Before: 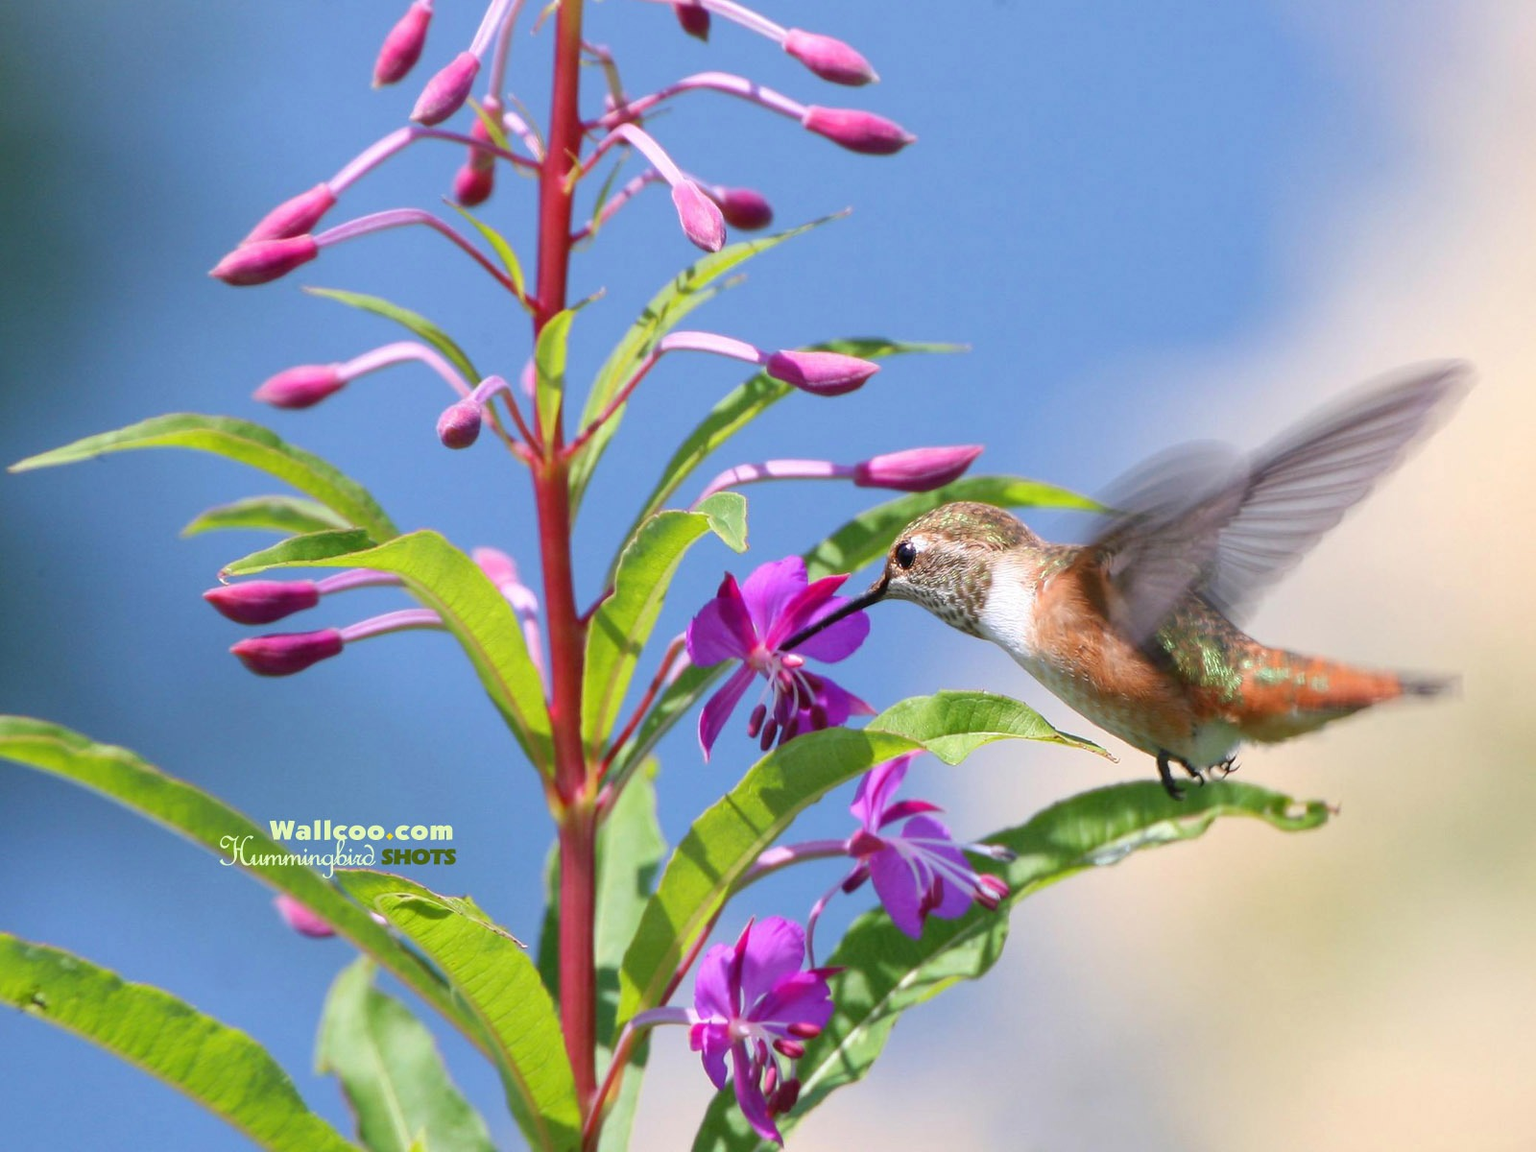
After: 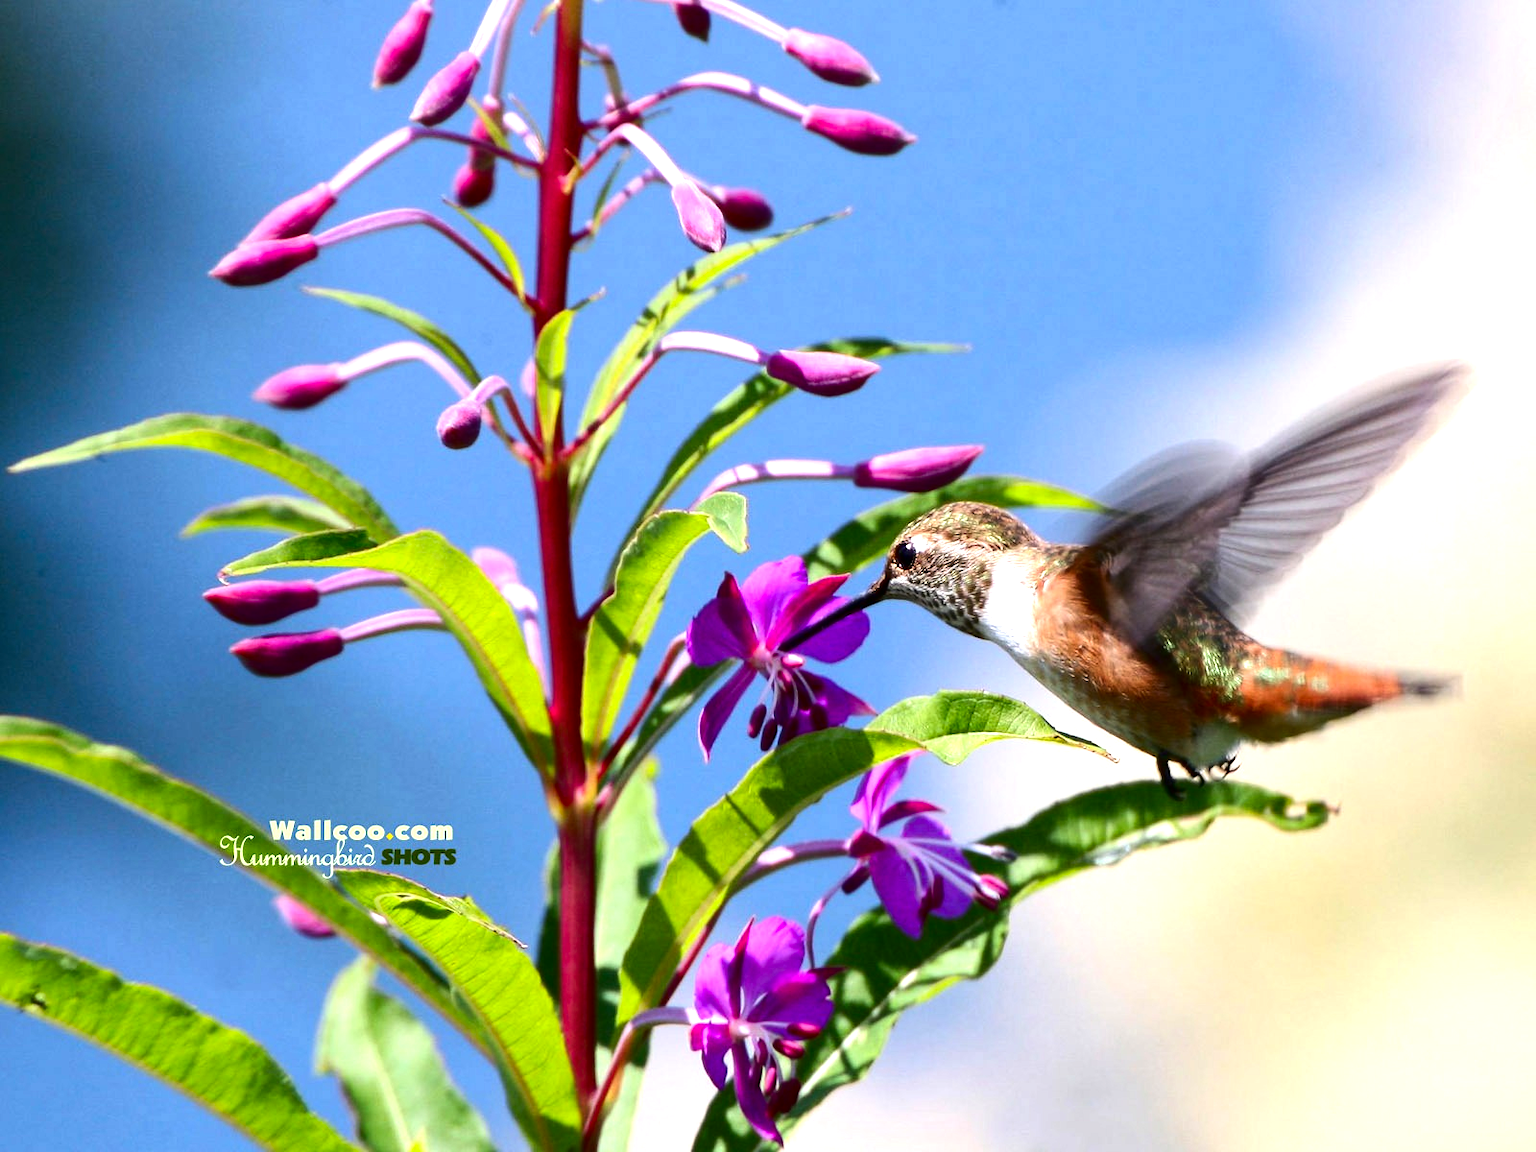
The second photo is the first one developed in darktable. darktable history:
tone equalizer: -8 EV -0.719 EV, -7 EV -0.728 EV, -6 EV -0.612 EV, -5 EV -0.377 EV, -3 EV 0.391 EV, -2 EV 0.6 EV, -1 EV 0.688 EV, +0 EV 0.777 EV, edges refinement/feathering 500, mask exposure compensation -1.57 EV, preserve details no
contrast brightness saturation: contrast 0.132, brightness -0.222, saturation 0.141
